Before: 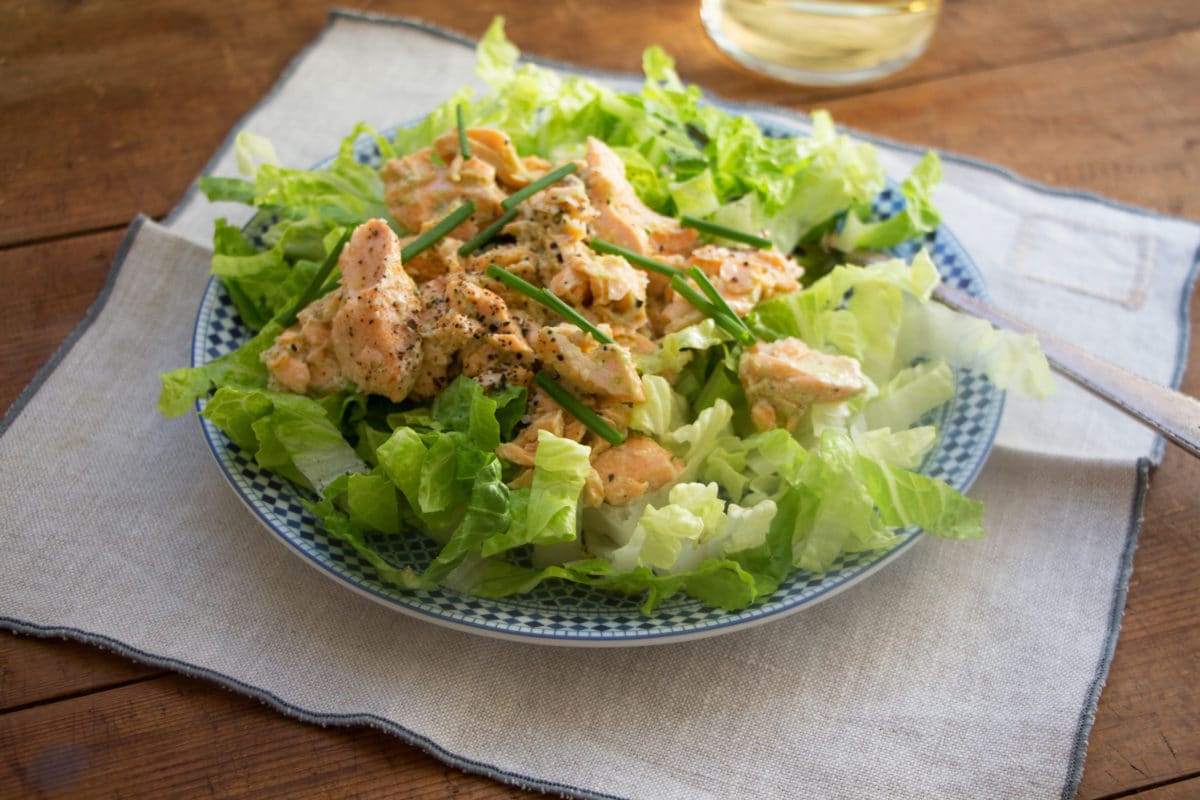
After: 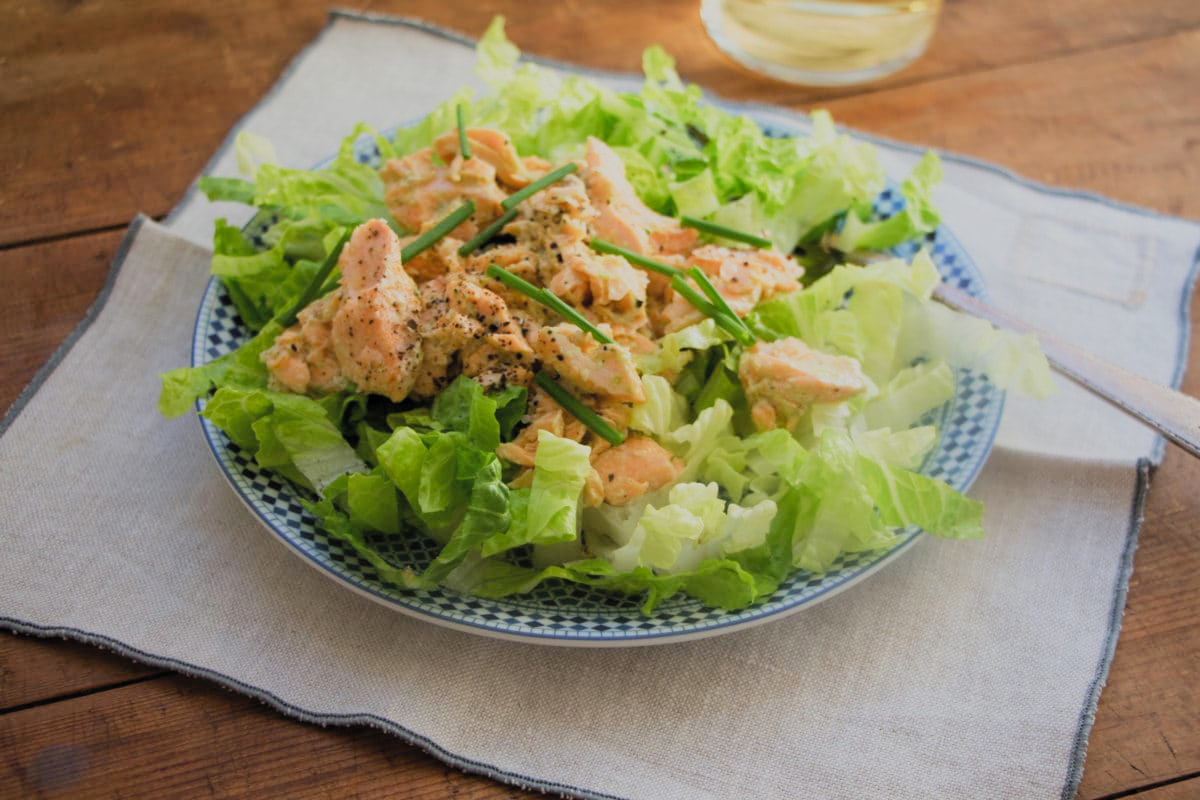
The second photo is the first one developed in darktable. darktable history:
contrast brightness saturation: contrast 0.031, brightness 0.065, saturation 0.134
filmic rgb: black relative exposure -7.65 EV, white relative exposure 4.56 EV, hardness 3.61, color science v5 (2021), contrast in shadows safe, contrast in highlights safe
